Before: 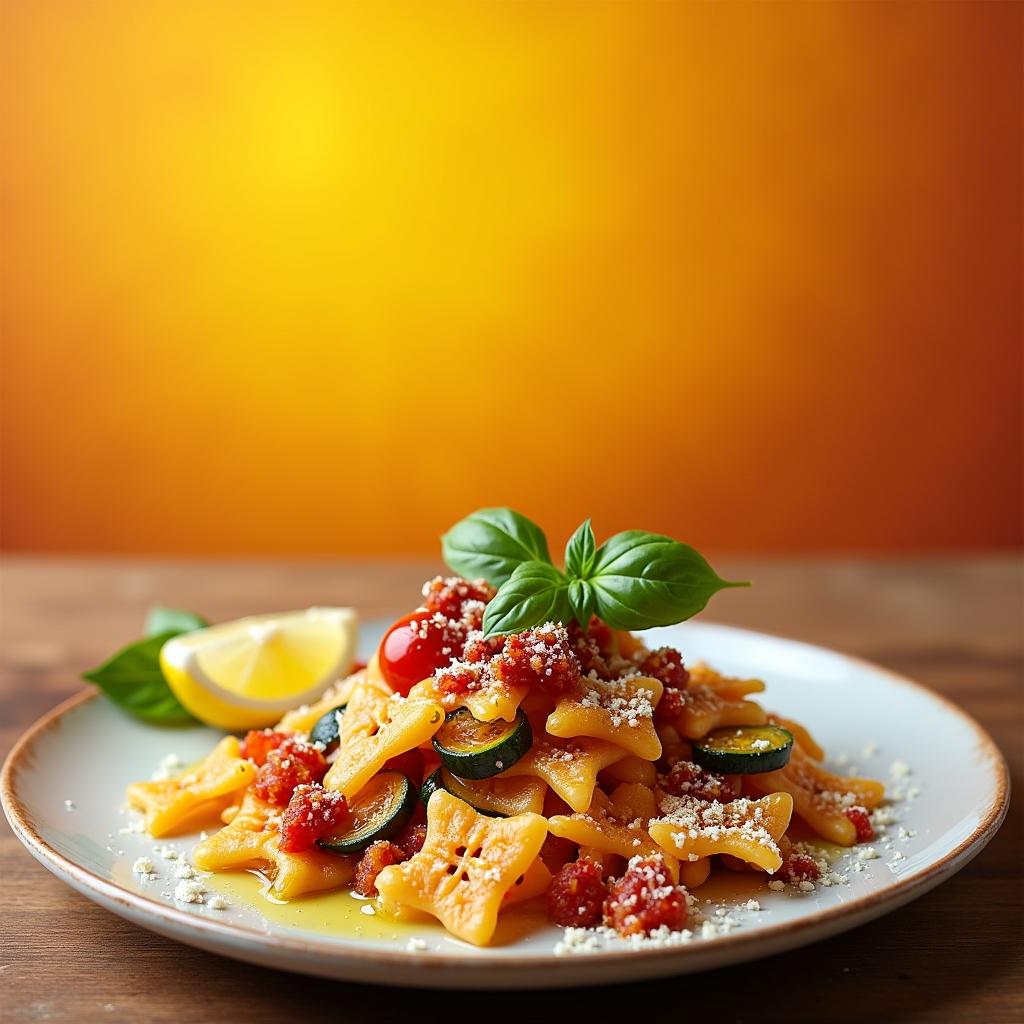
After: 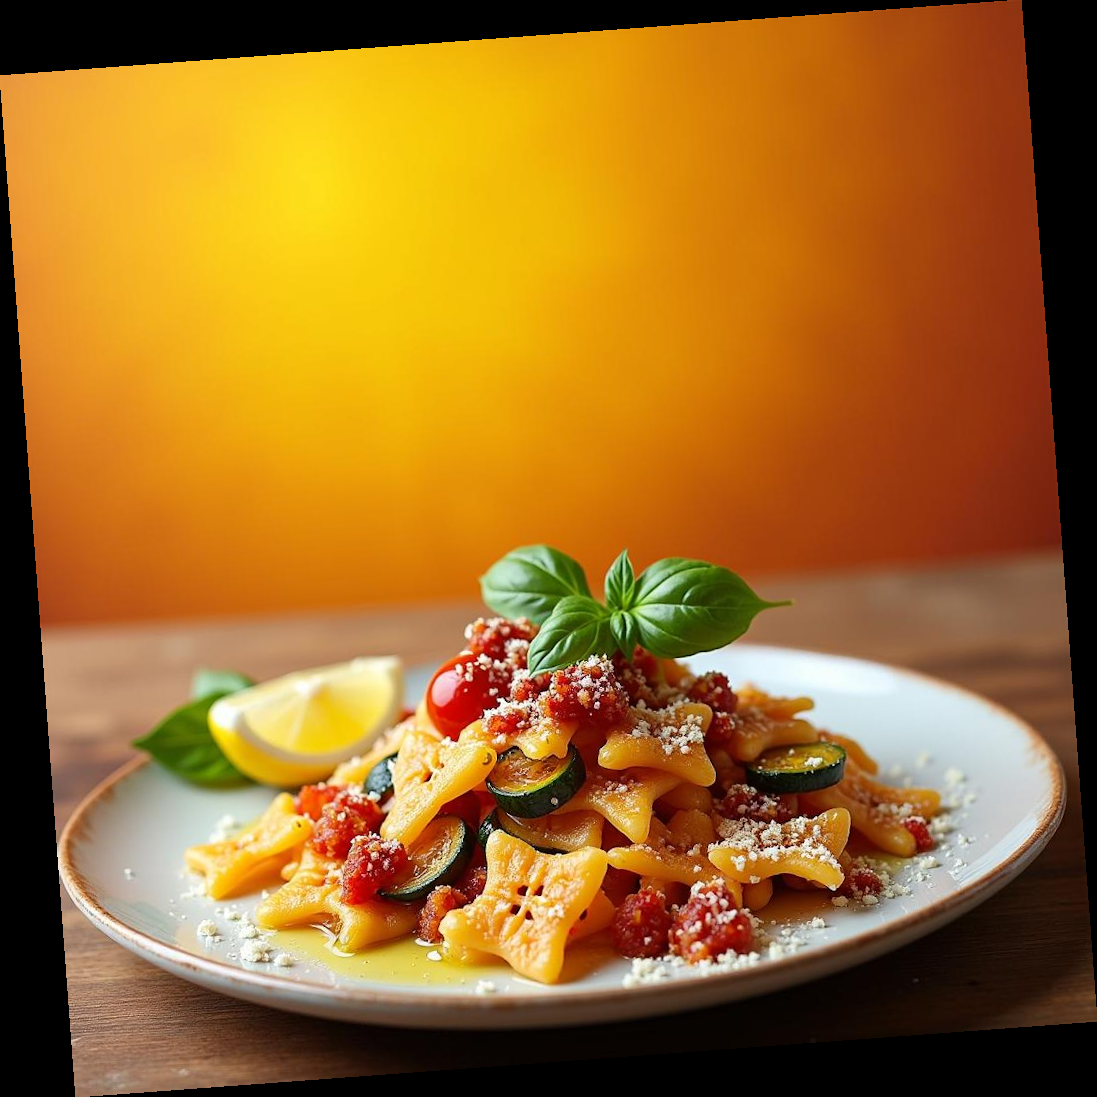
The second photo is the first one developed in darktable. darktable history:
rotate and perspective: rotation -4.25°, automatic cropping off
exposure: compensate highlight preservation false
